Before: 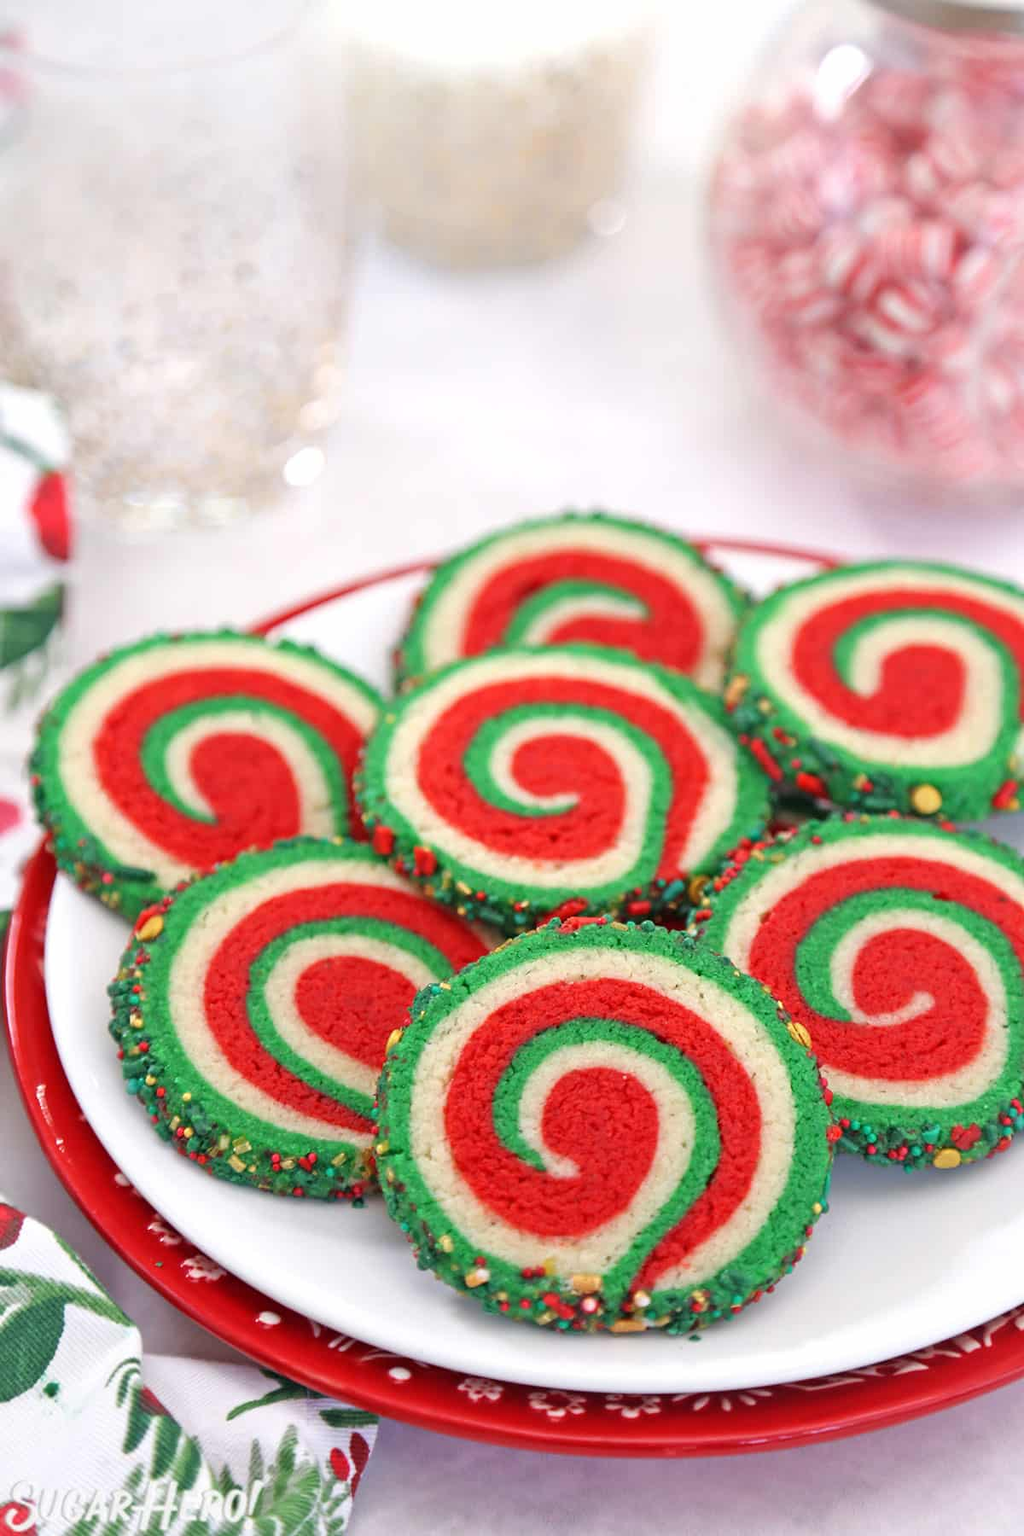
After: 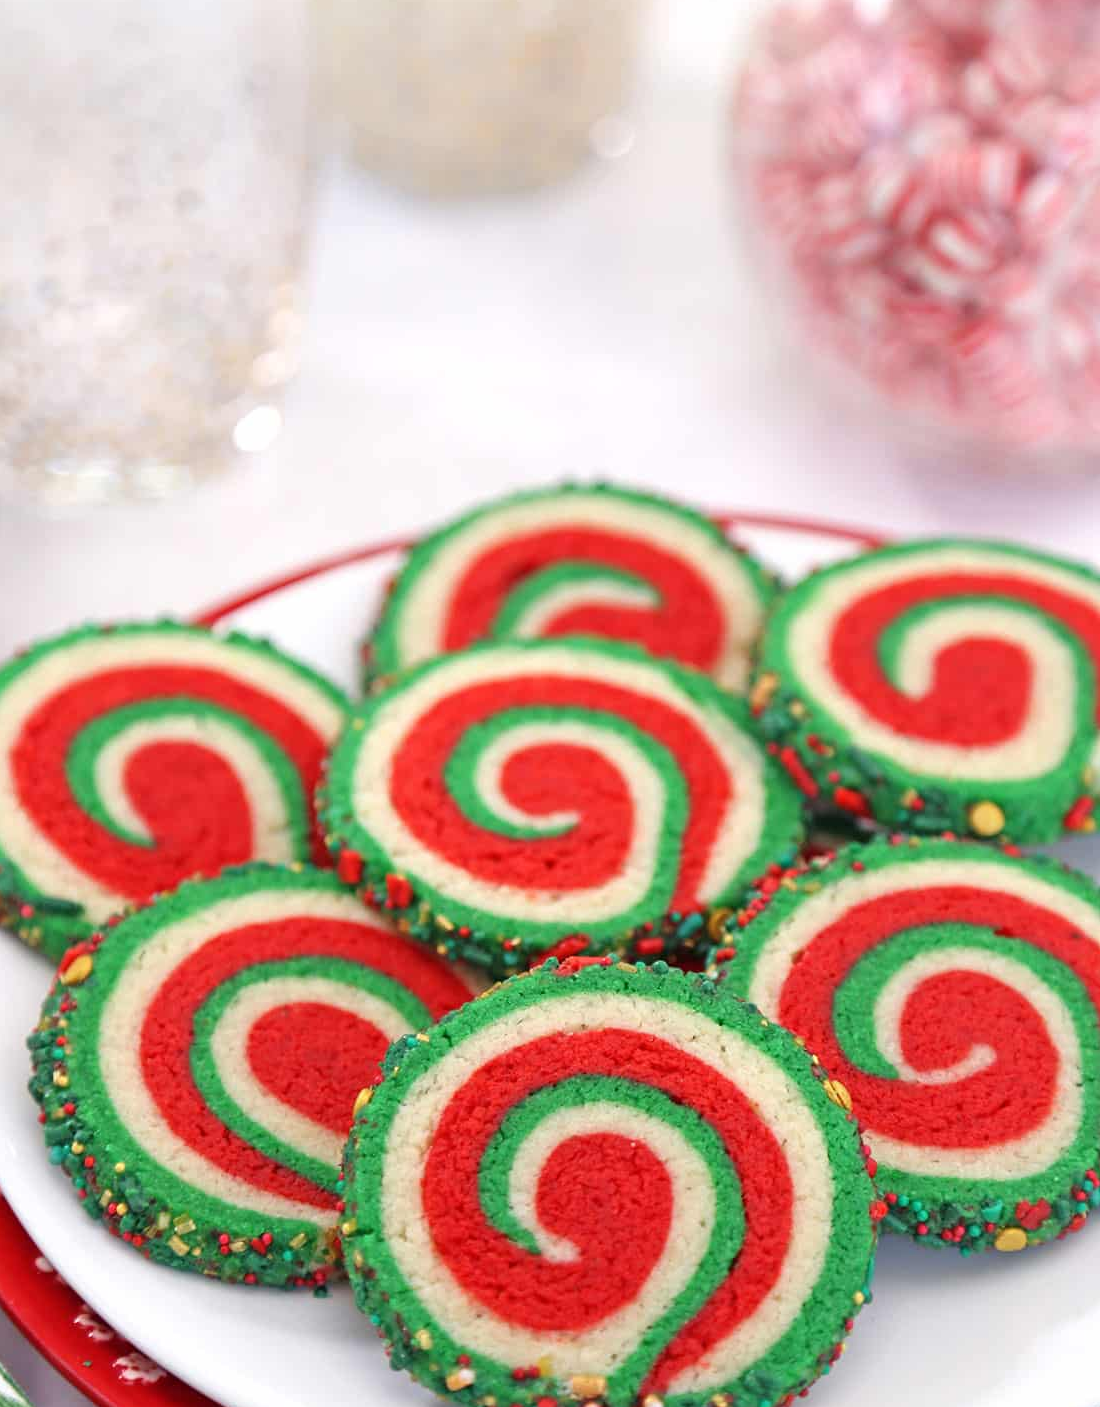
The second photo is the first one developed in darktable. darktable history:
crop: left 8.294%, top 6.564%, bottom 15.25%
